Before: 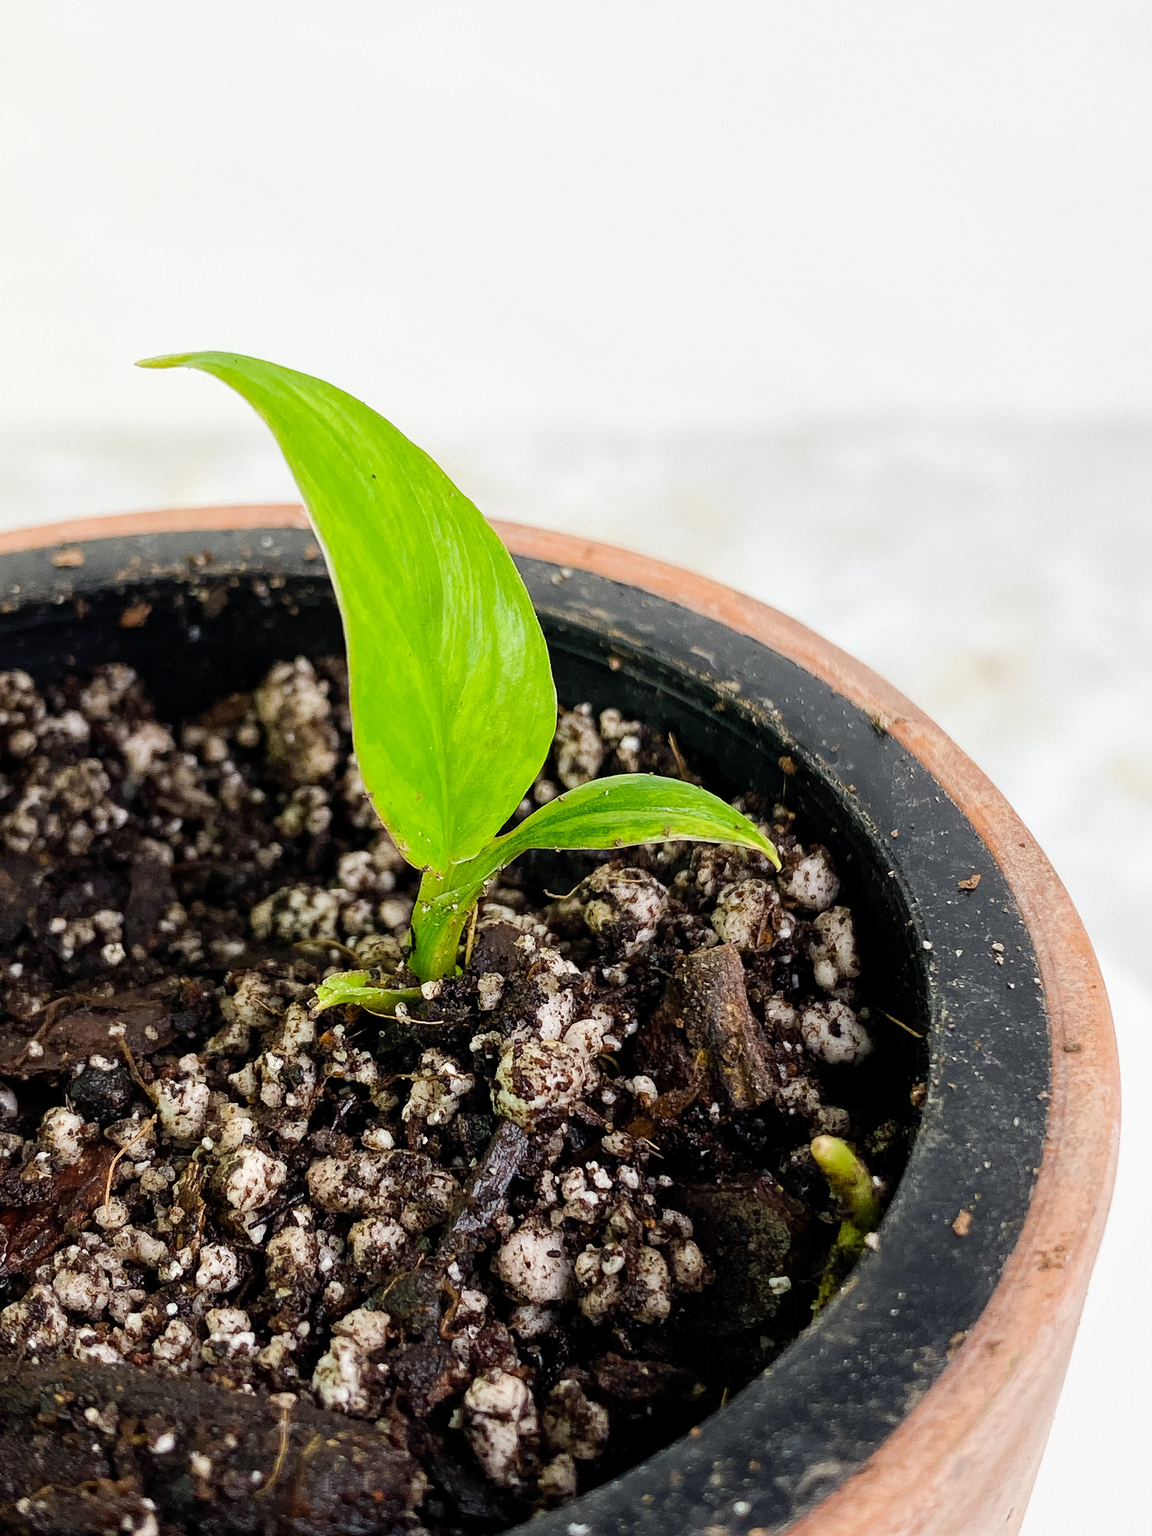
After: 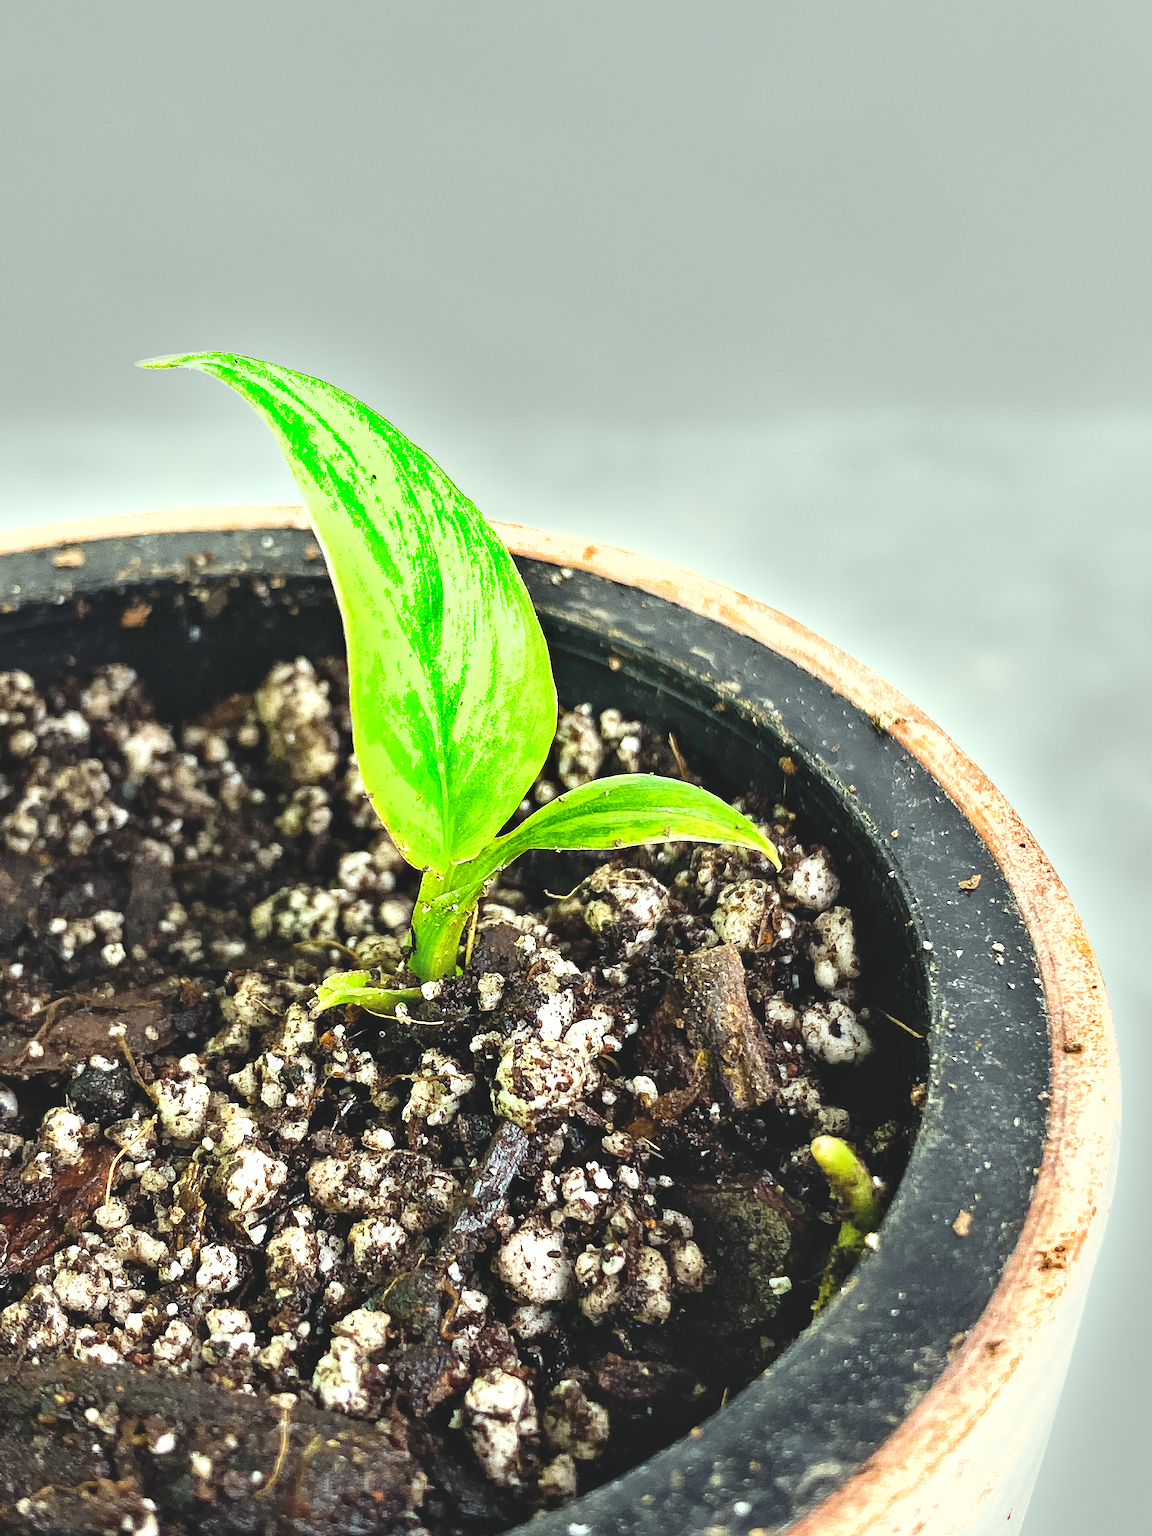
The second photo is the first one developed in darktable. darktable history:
shadows and highlights: radius 119.09, shadows 42, highlights -61.86, soften with gaussian
exposure: black level correction -0.006, exposure 1 EV, compensate highlight preservation false
color correction: highlights a* -8.41, highlights b* 3.09
